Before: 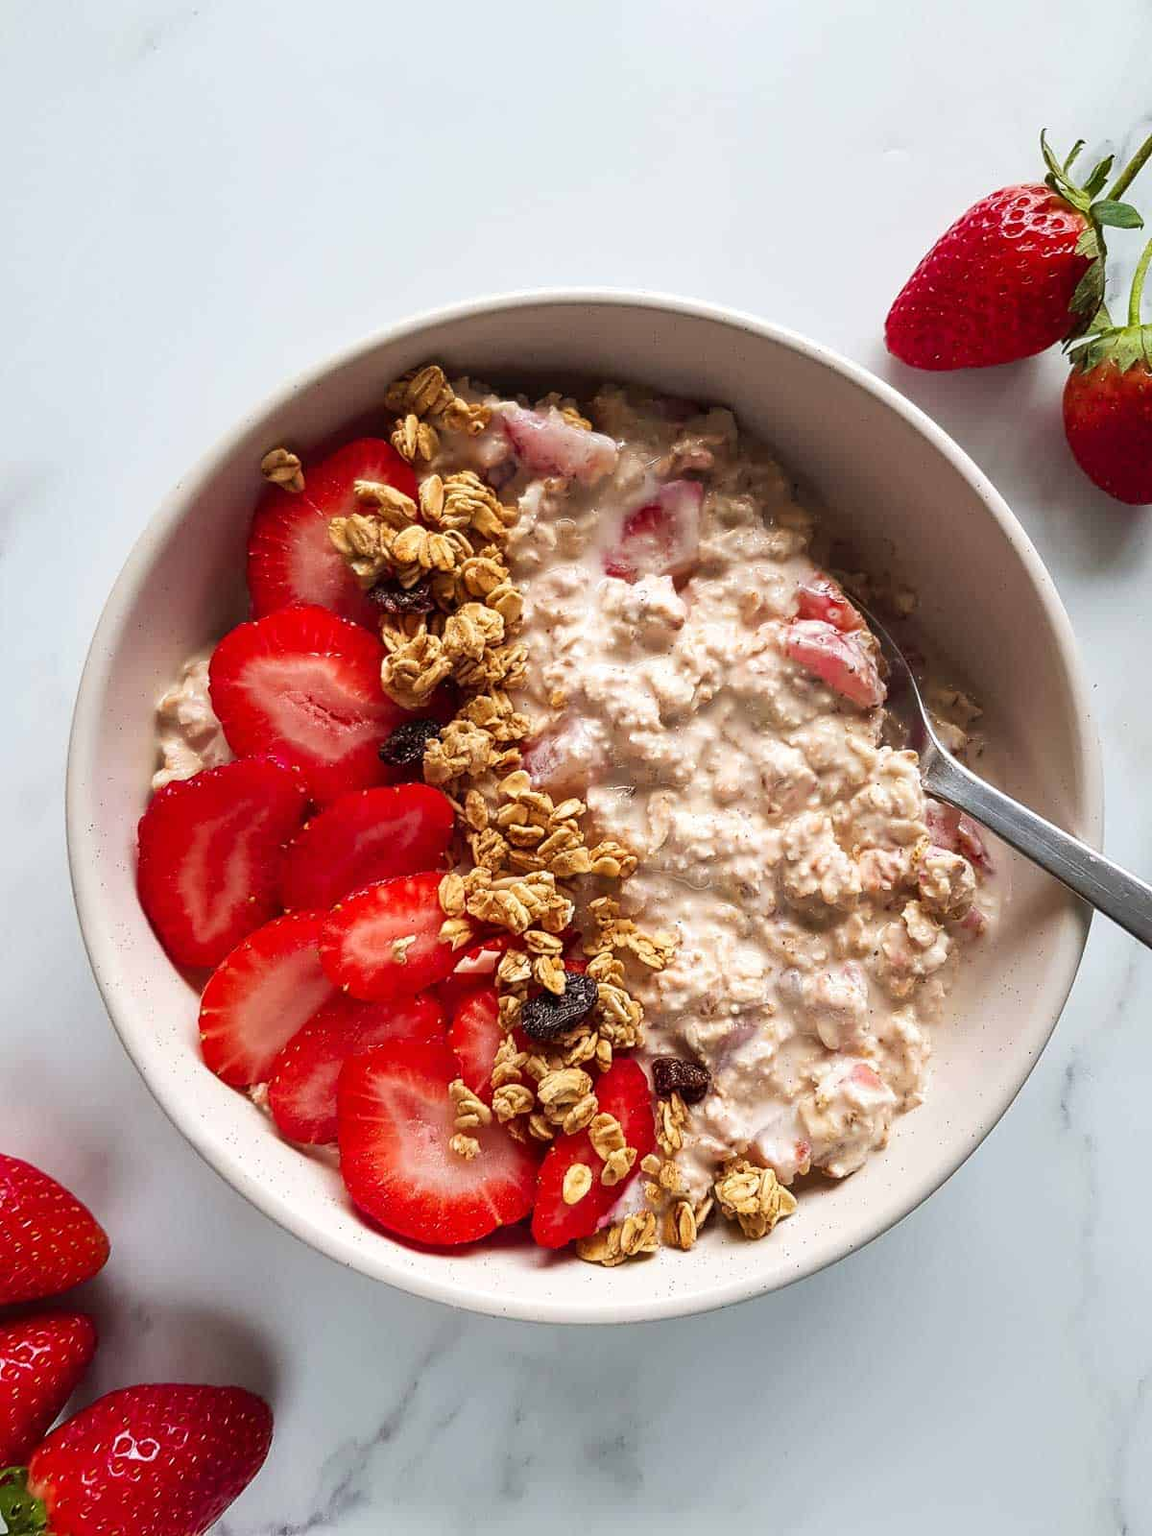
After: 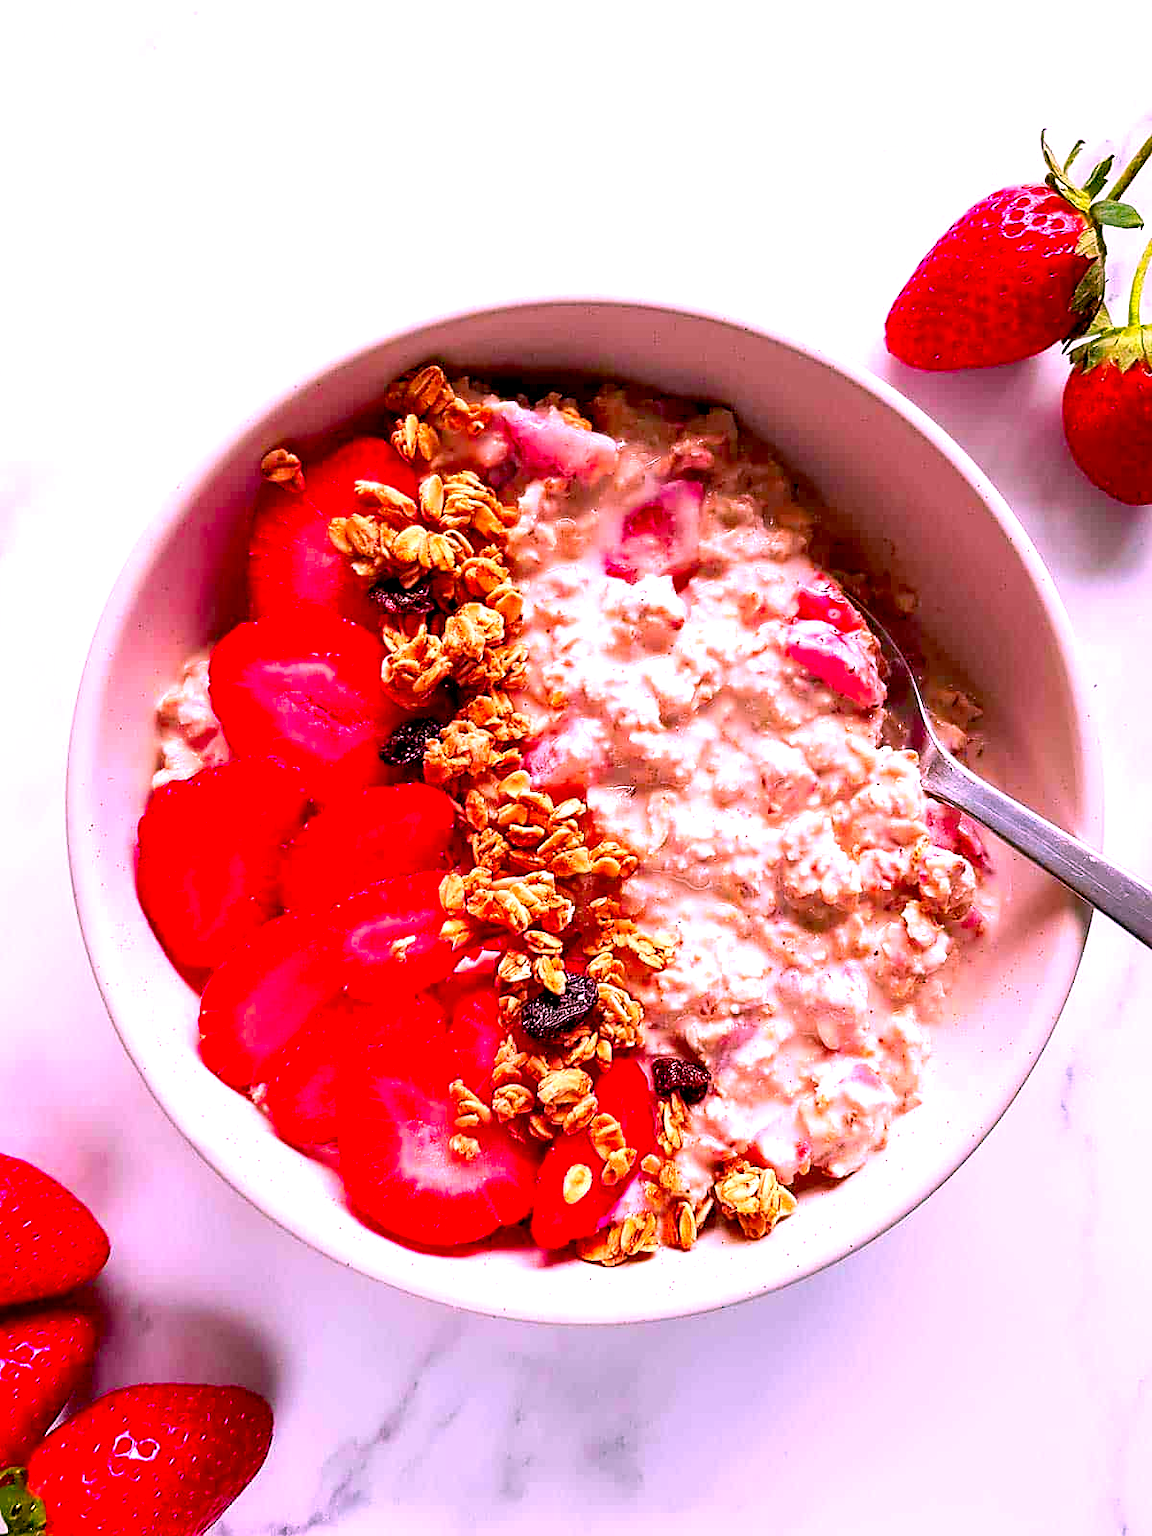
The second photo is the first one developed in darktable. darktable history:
sharpen: radius 1.886, amount 0.414, threshold 1.203
exposure: black level correction 0.012, exposure 0.703 EV, compensate highlight preservation false
color correction: highlights a* 19.05, highlights b* -11.57, saturation 1.64
